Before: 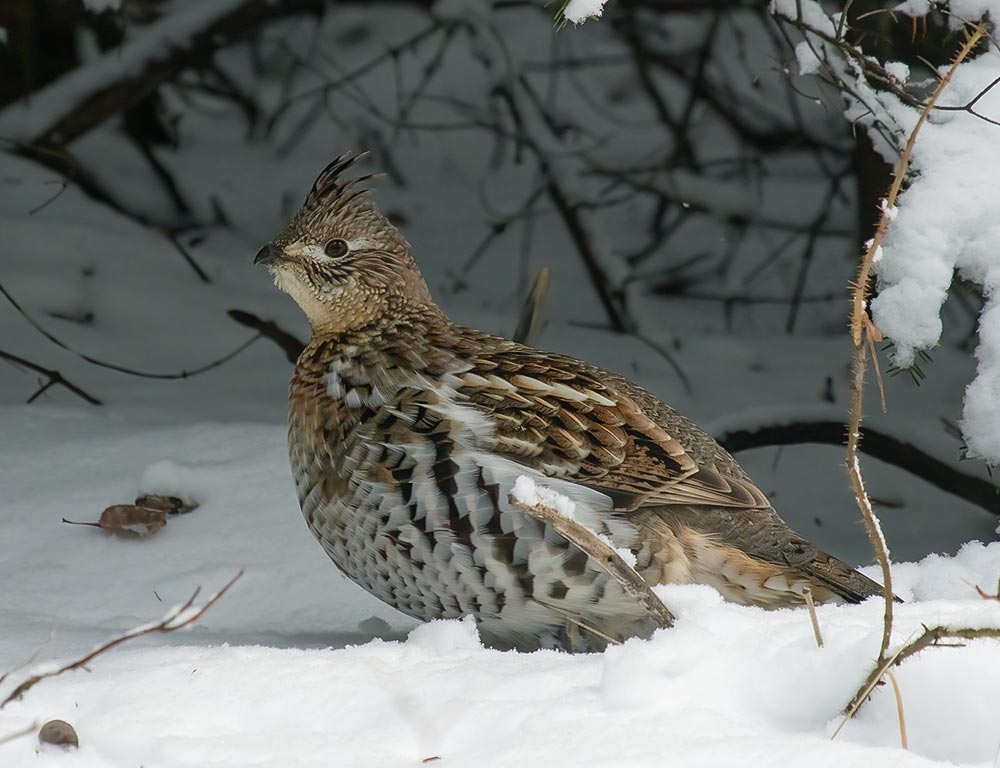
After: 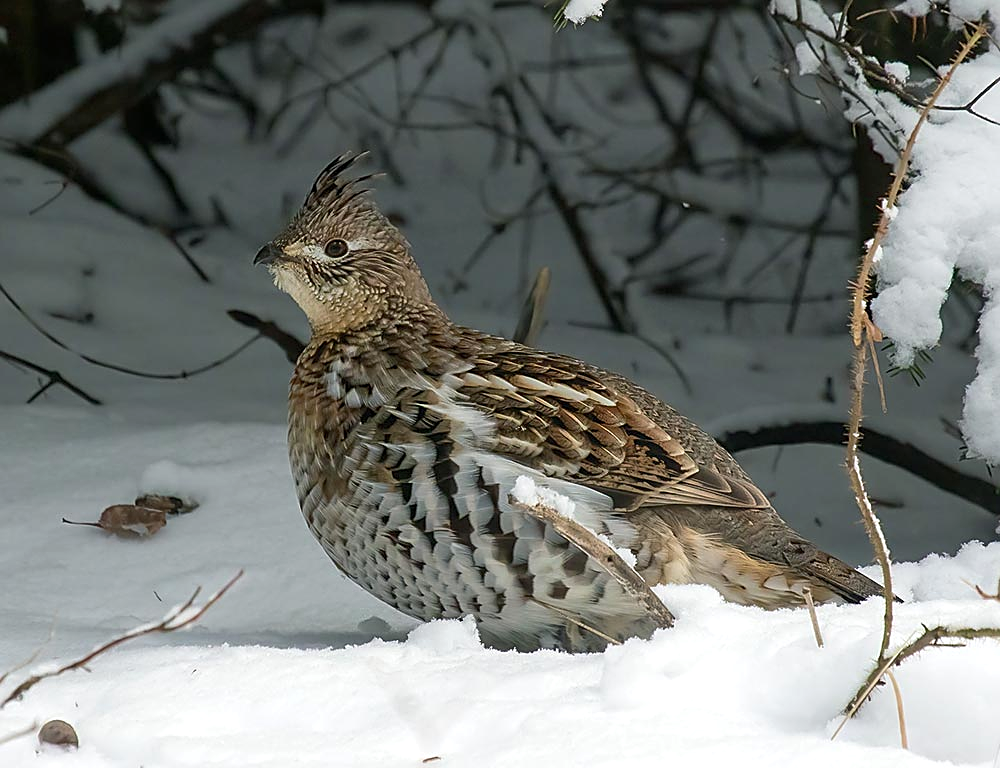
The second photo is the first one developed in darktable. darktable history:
sharpen: on, module defaults
exposure: black level correction 0.001, exposure 0.193 EV, compensate exposure bias true, compensate highlight preservation false
